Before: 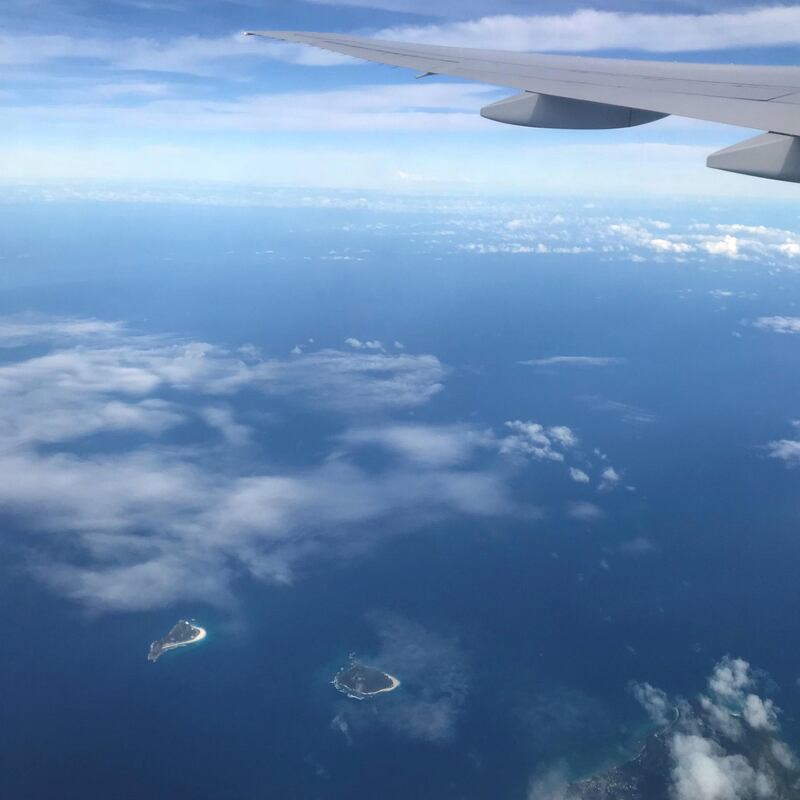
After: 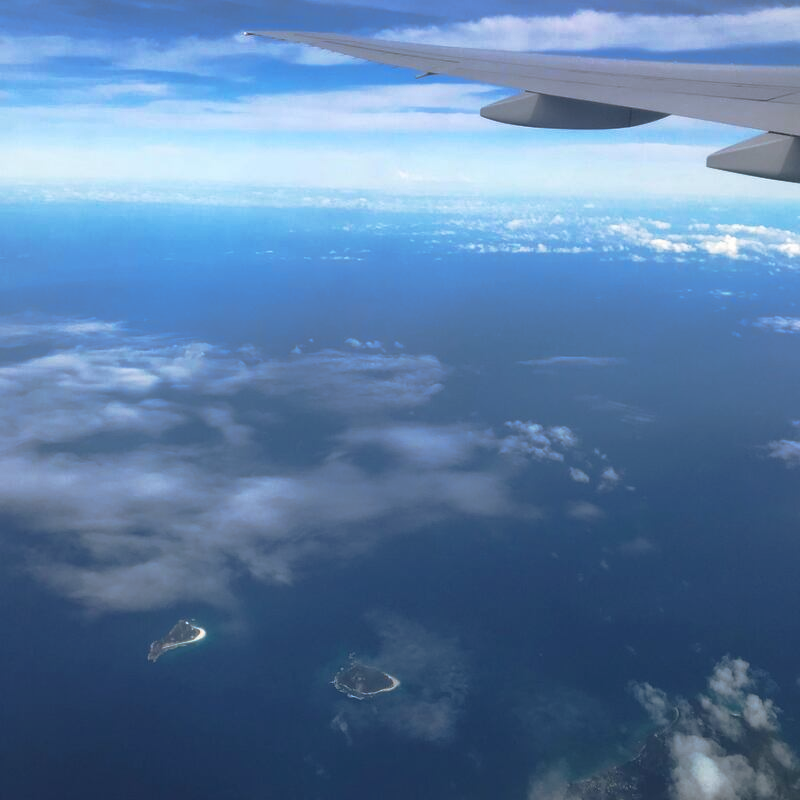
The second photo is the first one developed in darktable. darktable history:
tone equalizer: on, module defaults
tone curve: curves: ch0 [(0, 0) (0.48, 0.431) (0.7, 0.609) (0.864, 0.854) (1, 1)], preserve colors none
